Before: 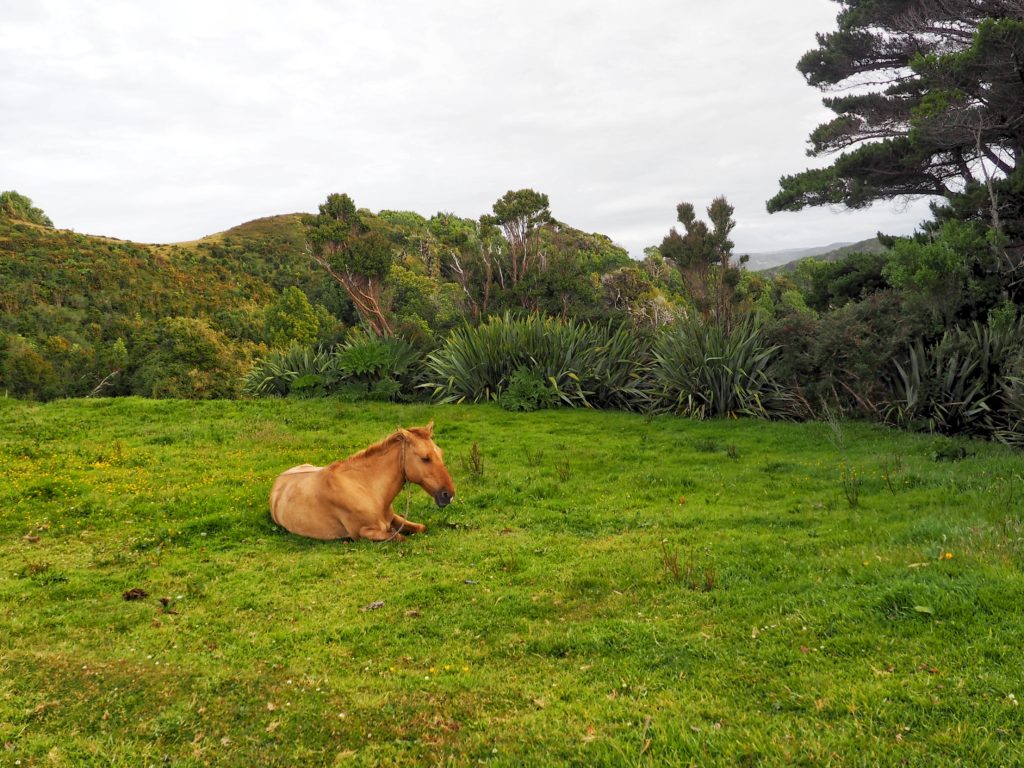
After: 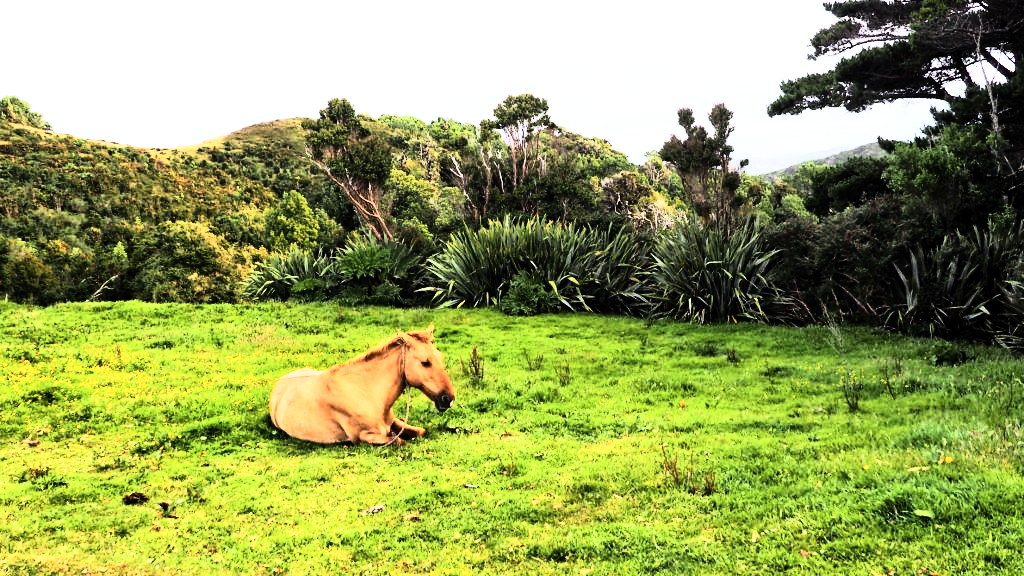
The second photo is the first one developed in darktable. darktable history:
color calibration: illuminant as shot in camera, x 0.358, y 0.373, temperature 4628.91 K
crop and rotate: top 12.5%, bottom 12.5%
rgb curve: curves: ch0 [(0, 0) (0.21, 0.15) (0.24, 0.21) (0.5, 0.75) (0.75, 0.96) (0.89, 0.99) (1, 1)]; ch1 [(0, 0.02) (0.21, 0.13) (0.25, 0.2) (0.5, 0.67) (0.75, 0.9) (0.89, 0.97) (1, 1)]; ch2 [(0, 0.02) (0.21, 0.13) (0.25, 0.2) (0.5, 0.67) (0.75, 0.9) (0.89, 0.97) (1, 1)], compensate middle gray true
tone equalizer: -8 EV -0.75 EV, -7 EV -0.7 EV, -6 EV -0.6 EV, -5 EV -0.4 EV, -3 EV 0.4 EV, -2 EV 0.6 EV, -1 EV 0.7 EV, +0 EV 0.75 EV, edges refinement/feathering 500, mask exposure compensation -1.57 EV, preserve details no
white balance: red 1.009, blue 0.985
